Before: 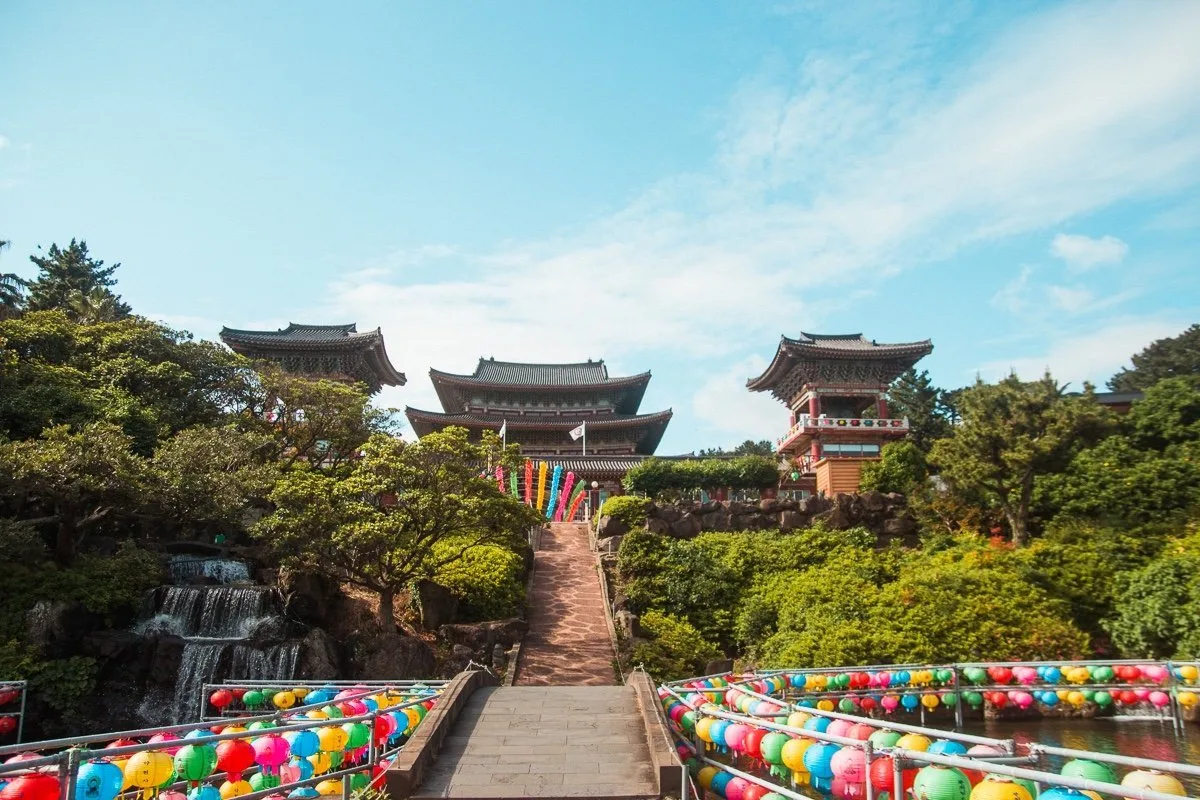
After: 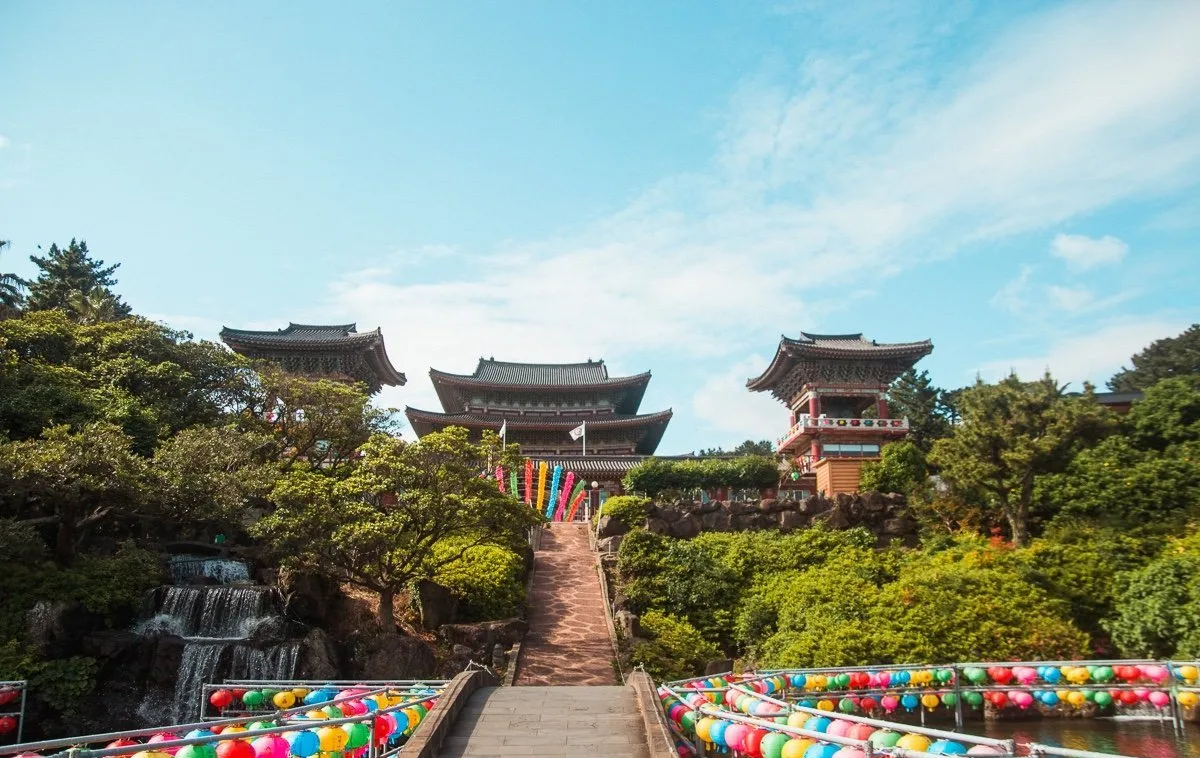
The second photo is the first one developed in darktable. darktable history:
crop and rotate: top 0.007%, bottom 5.242%
